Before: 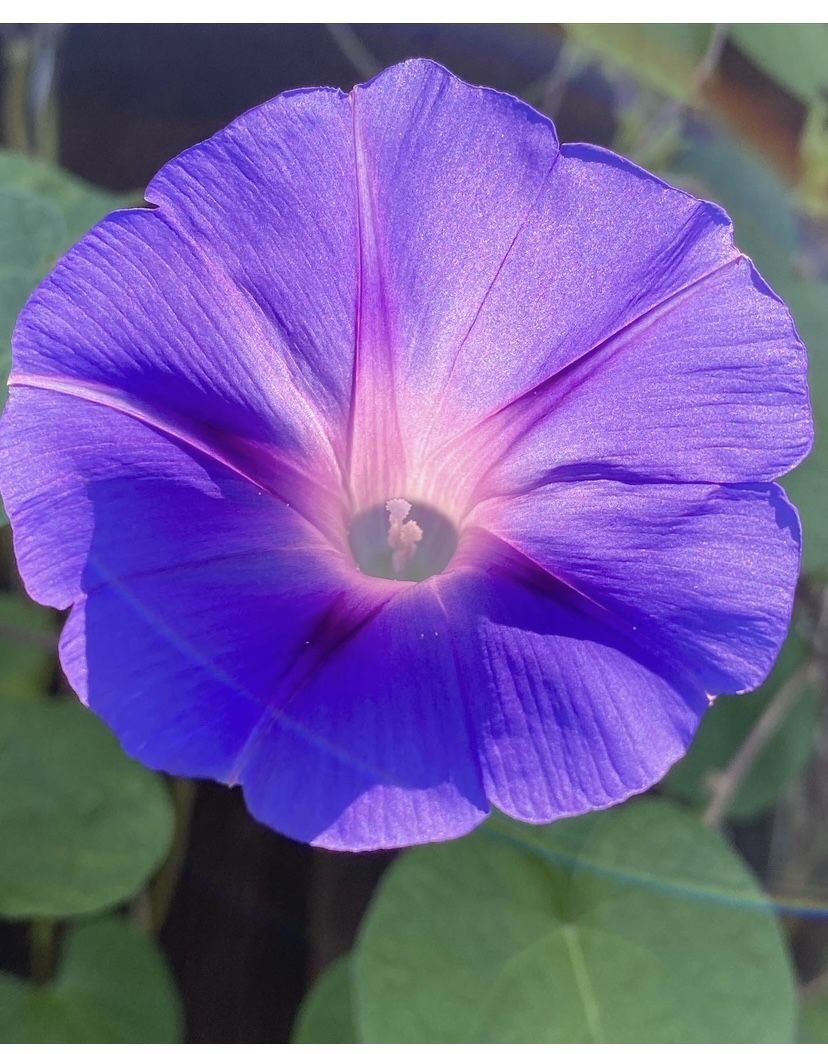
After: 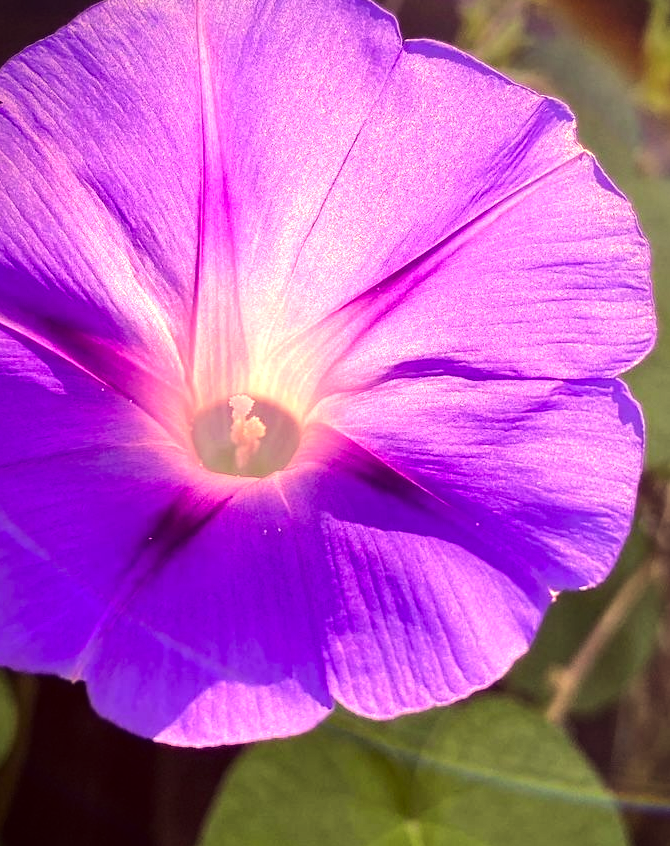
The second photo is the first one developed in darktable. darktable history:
color correction: highlights a* 9.76, highlights b* 39.05, shadows a* 13.9, shadows b* 3.34
tone equalizer: -8 EV -1.05 EV, -7 EV -1.01 EV, -6 EV -0.859 EV, -5 EV -0.569 EV, -3 EV 0.594 EV, -2 EV 0.858 EV, -1 EV 0.997 EV, +0 EV 1.06 EV, edges refinement/feathering 500, mask exposure compensation -1.57 EV, preserve details no
crop: left 19.04%, top 9.907%, right 0%, bottom 9.795%
vignetting: fall-off start 86.48%, saturation -0.018, automatic ratio true
